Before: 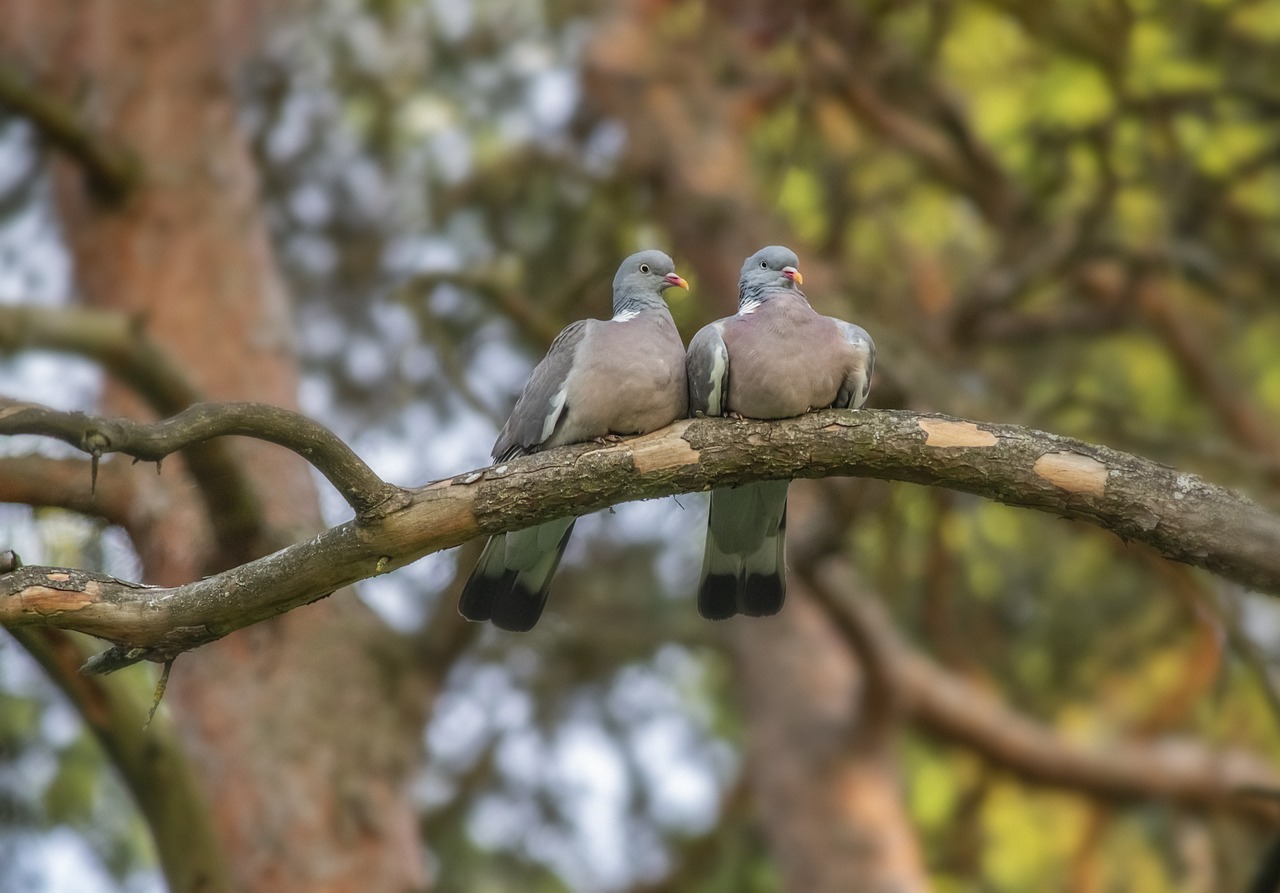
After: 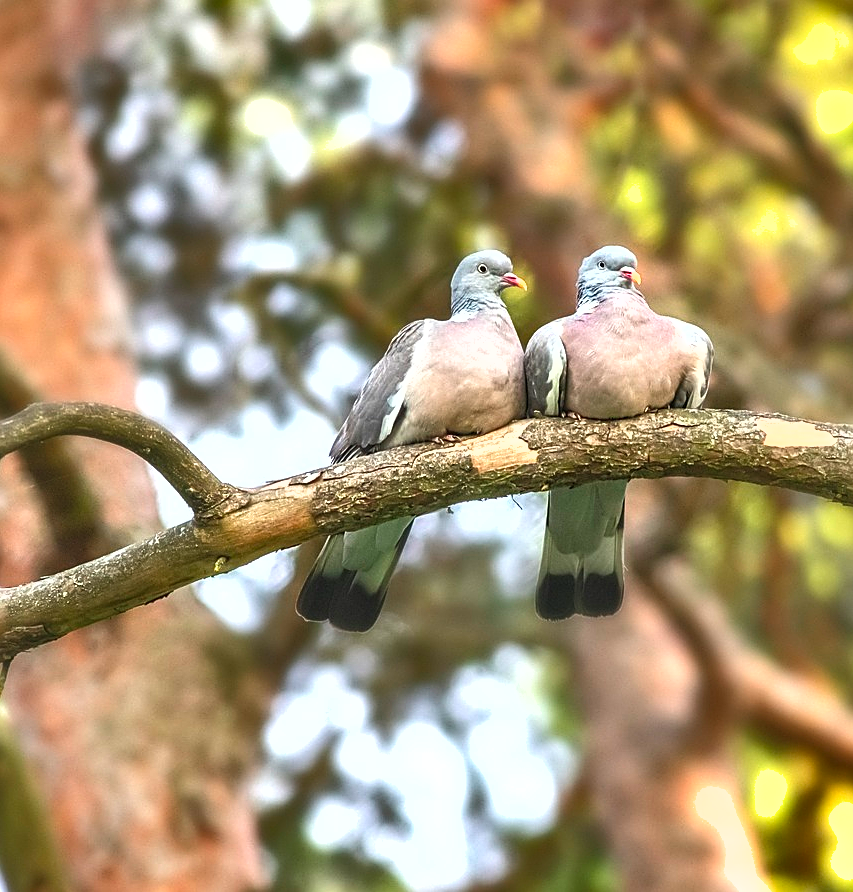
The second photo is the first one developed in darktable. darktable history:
shadows and highlights: radius 108.52, shadows 44.07, highlights -67.8, low approximation 0.01, soften with gaussian
exposure: black level correction -0.002, exposure 1.35 EV, compensate highlight preservation false
sharpen: on, module defaults
crop and rotate: left 12.673%, right 20.66%
